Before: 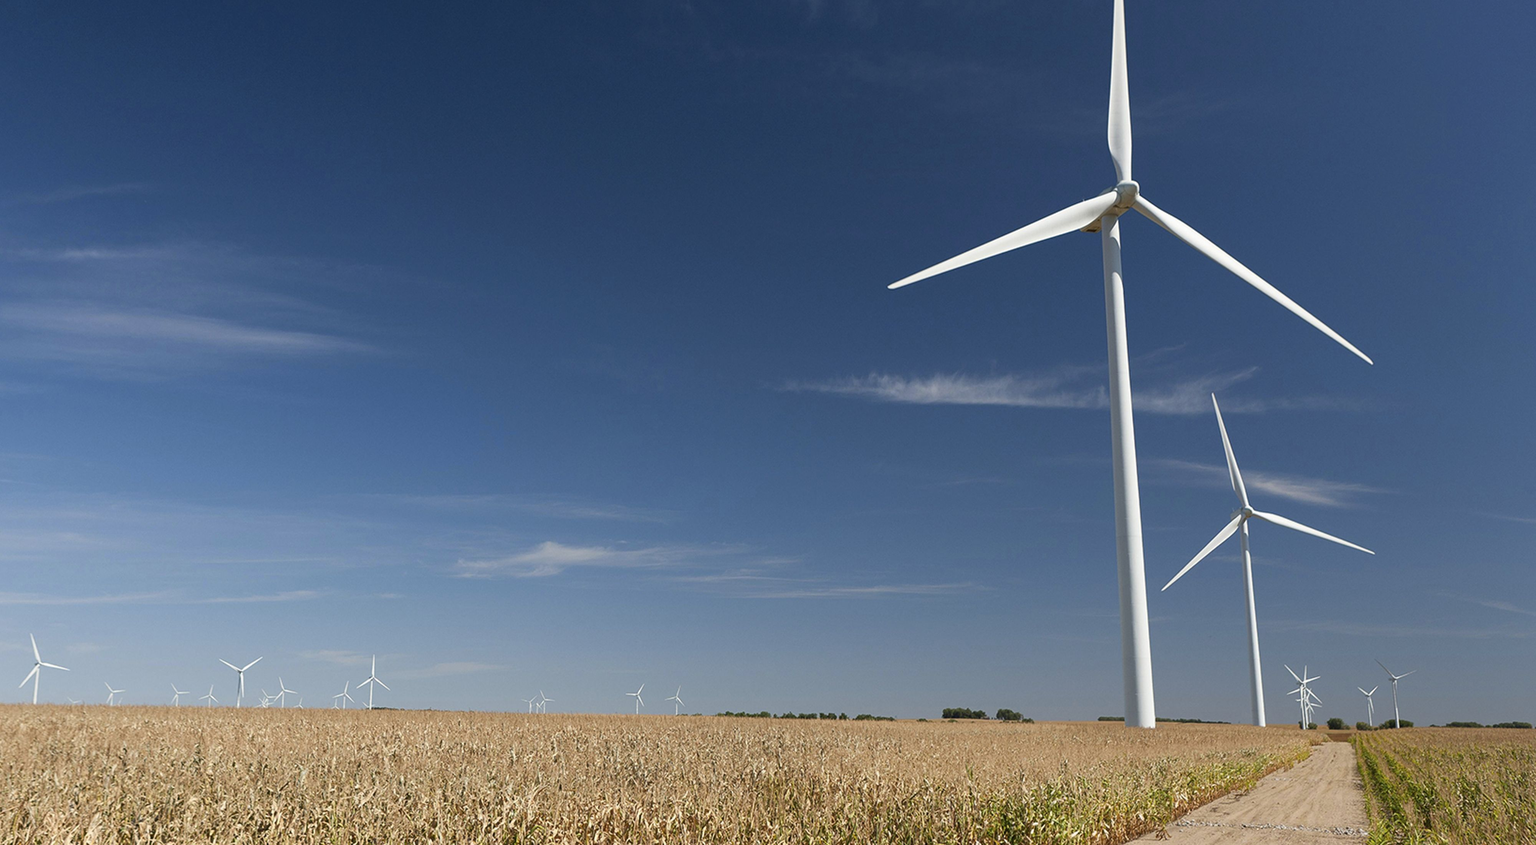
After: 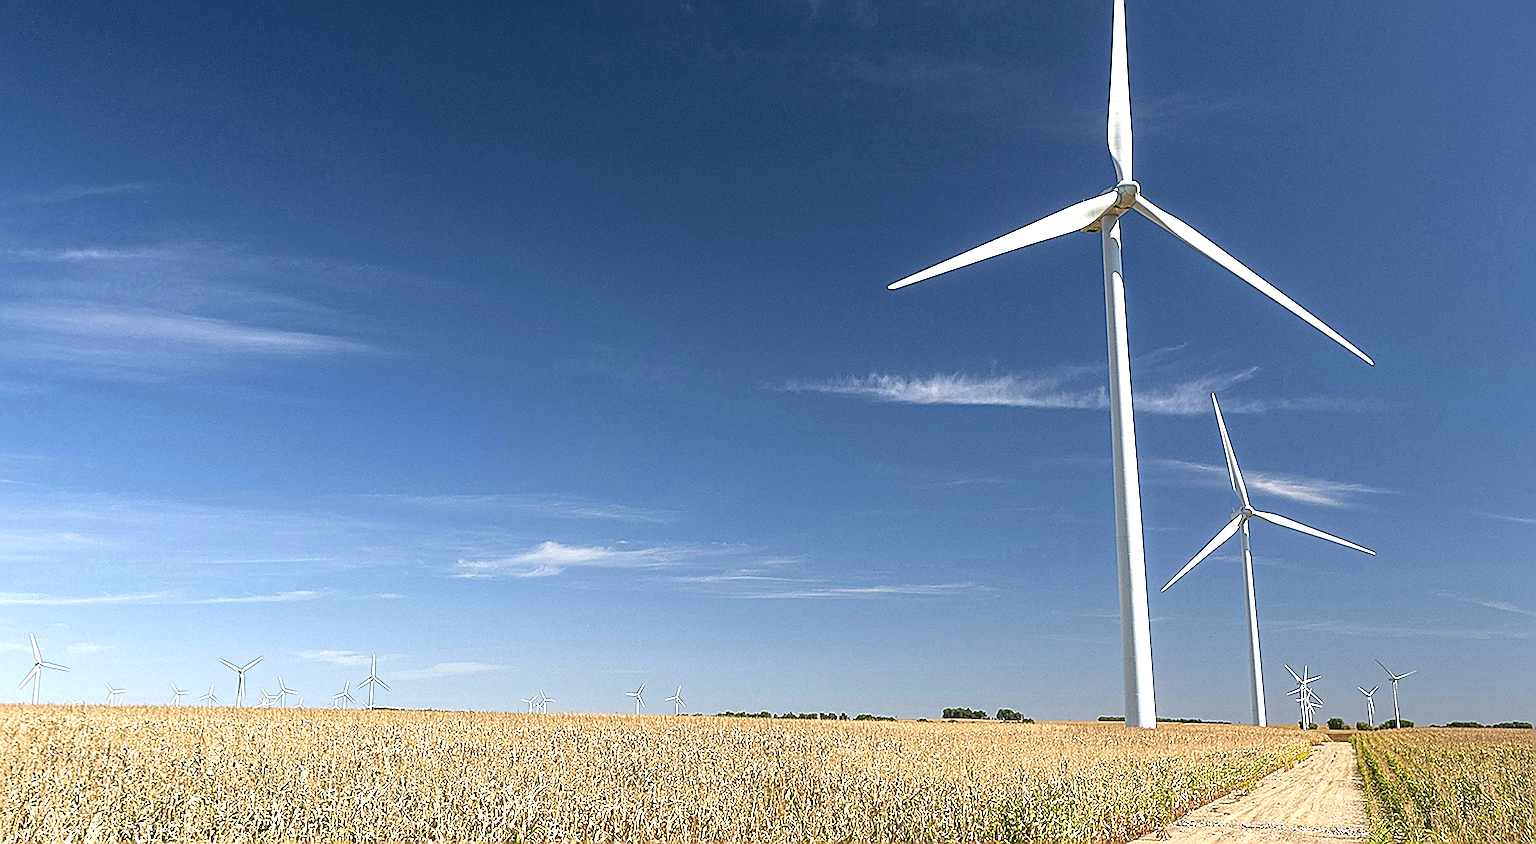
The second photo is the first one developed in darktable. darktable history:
sharpen: radius 3.169, amount 1.732
tone equalizer: -8 EV -1.1 EV, -7 EV -1.04 EV, -6 EV -0.88 EV, -5 EV -0.593 EV, -3 EV 0.549 EV, -2 EV 0.883 EV, -1 EV 0.985 EV, +0 EV 1.06 EV, smoothing diameter 24.93%, edges refinement/feathering 12.43, preserve details guided filter
local contrast: on, module defaults
haze removal: compatibility mode true, adaptive false
